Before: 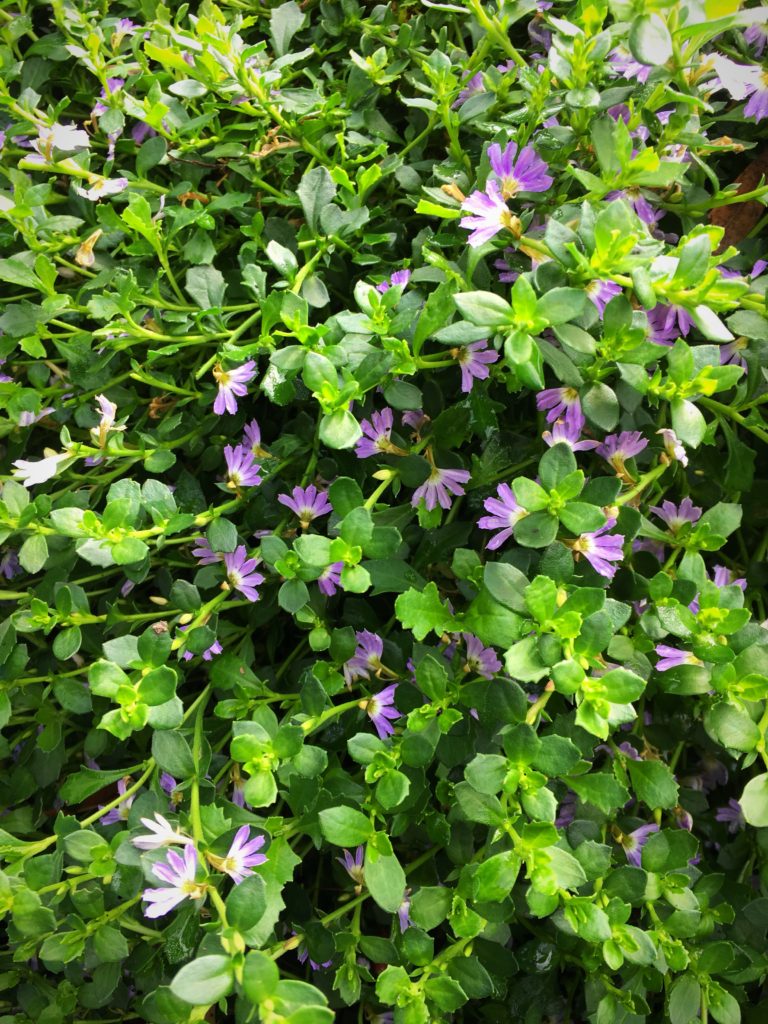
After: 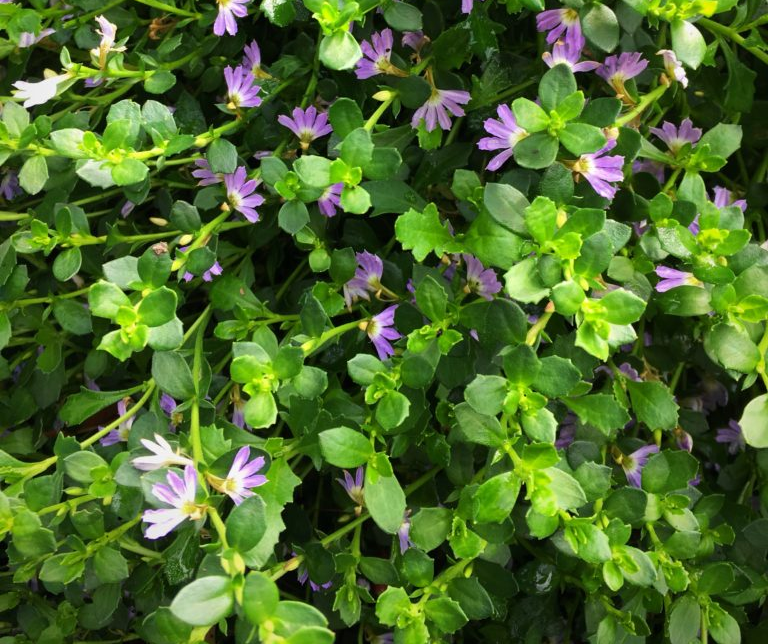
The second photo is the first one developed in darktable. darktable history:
crop and rotate: top 37.024%
